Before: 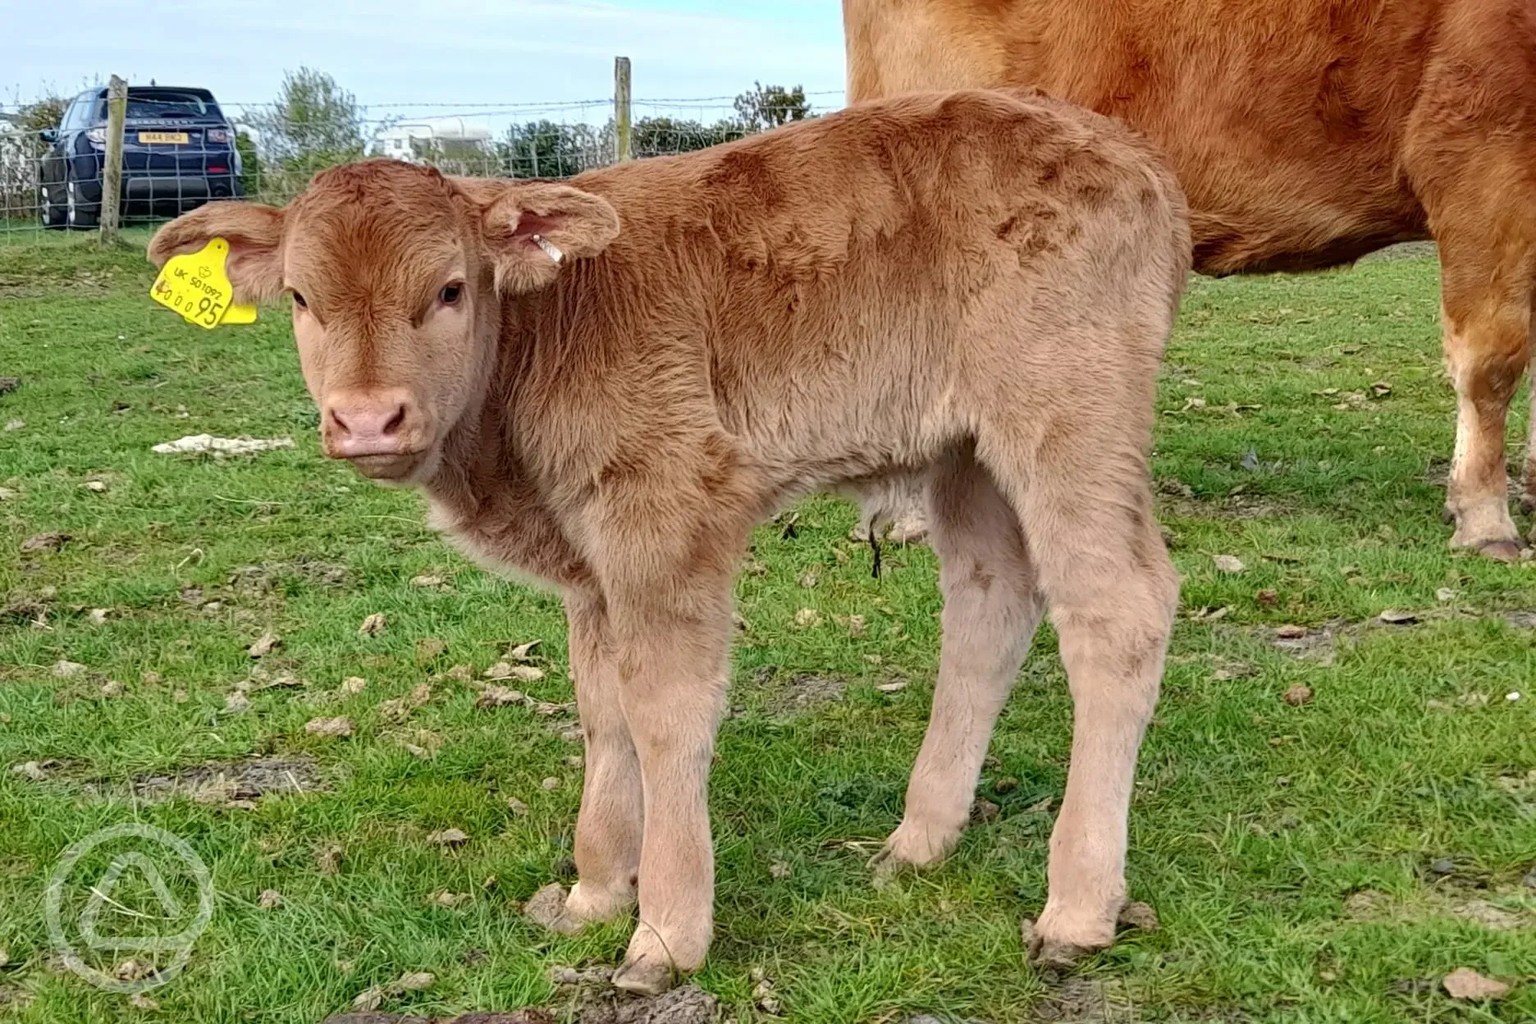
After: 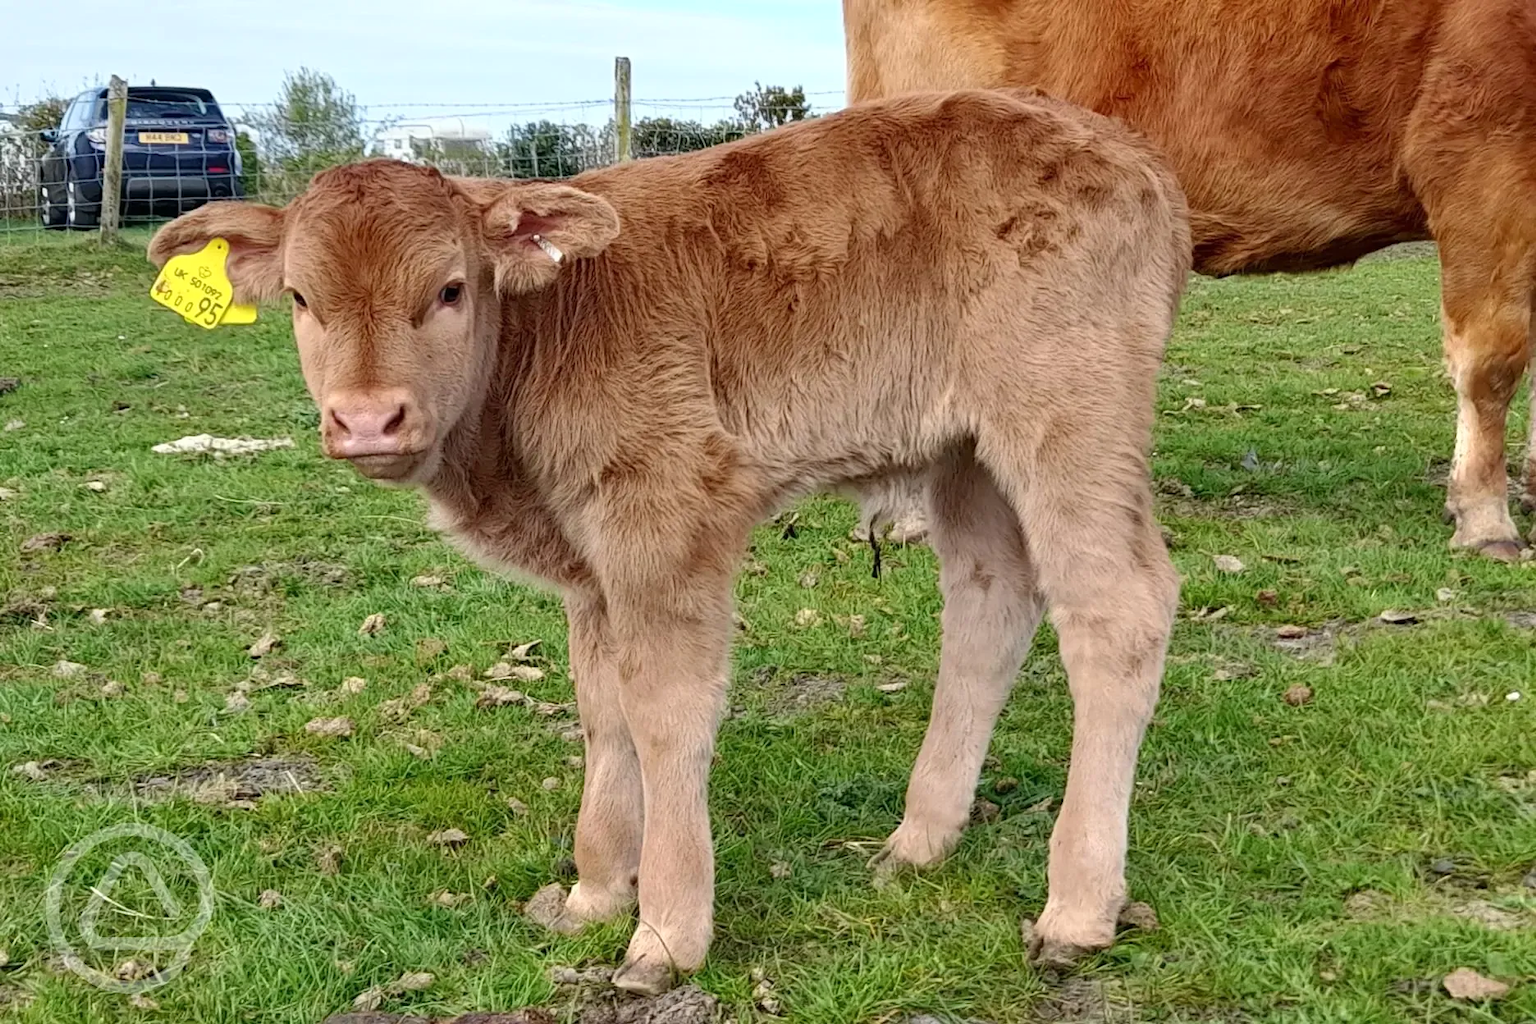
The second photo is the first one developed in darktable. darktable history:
shadows and highlights: shadows 0, highlights 40
